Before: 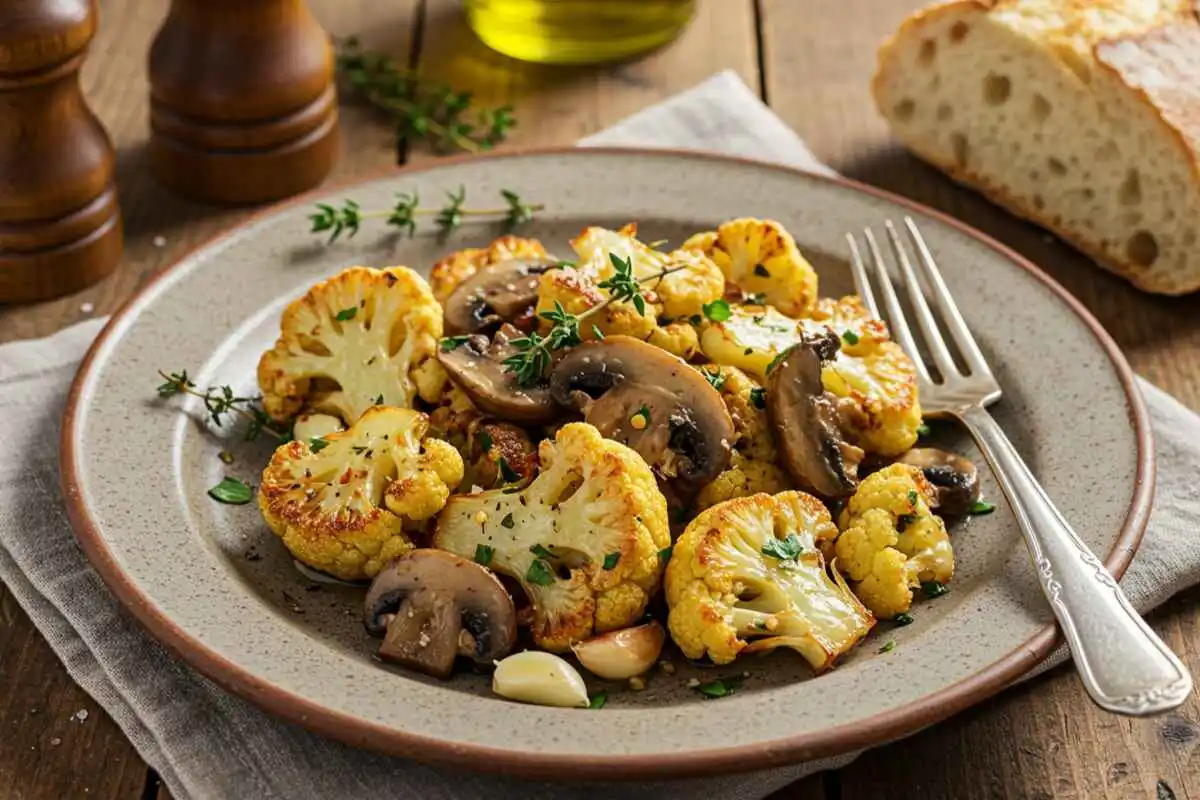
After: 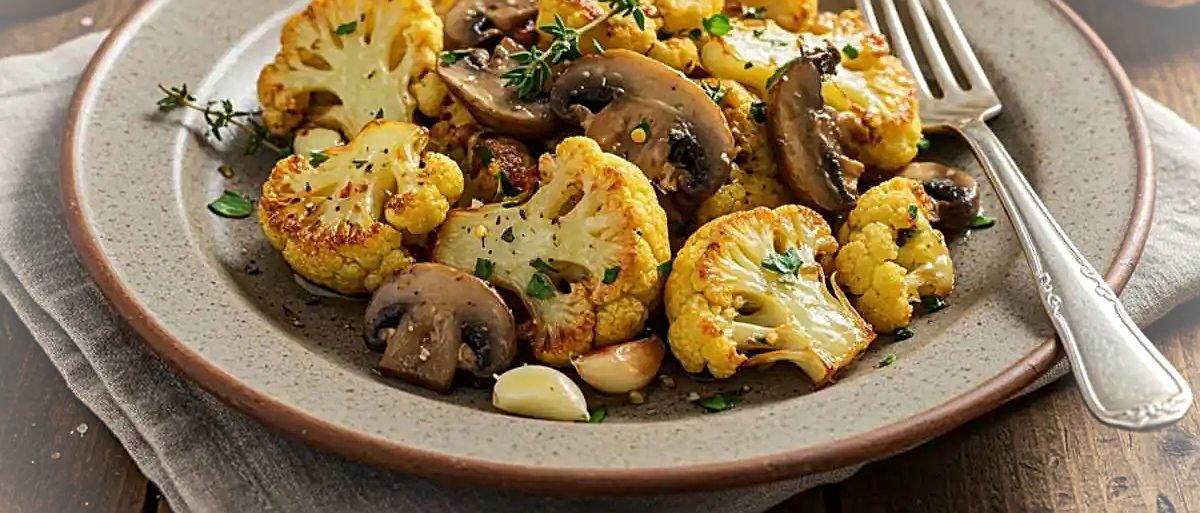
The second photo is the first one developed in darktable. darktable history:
tone equalizer: edges refinement/feathering 500, mask exposure compensation -1.57 EV, preserve details no
crop and rotate: top 35.872%
sharpen: on, module defaults
vignetting: fall-off start 79.9%, brightness 0.313, saturation -0.002, center (-0.029, 0.238), unbound false
